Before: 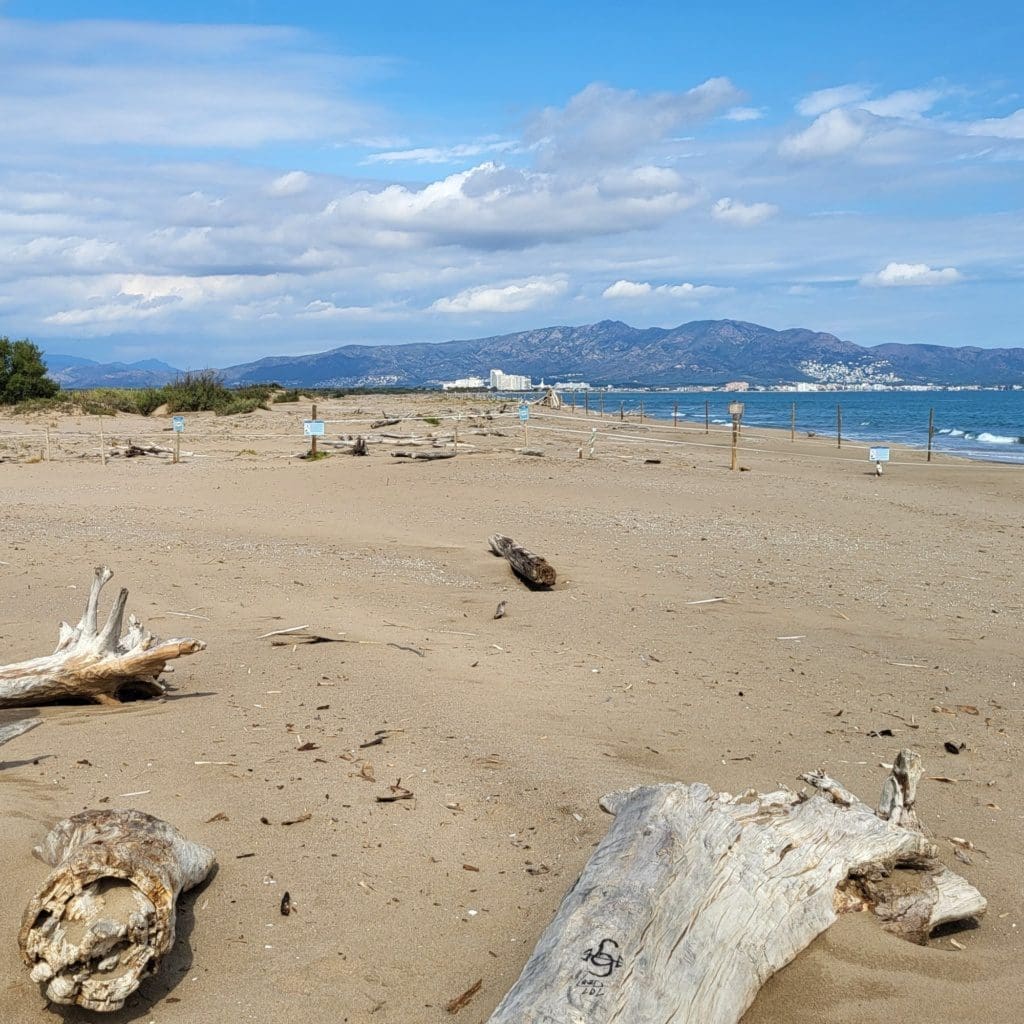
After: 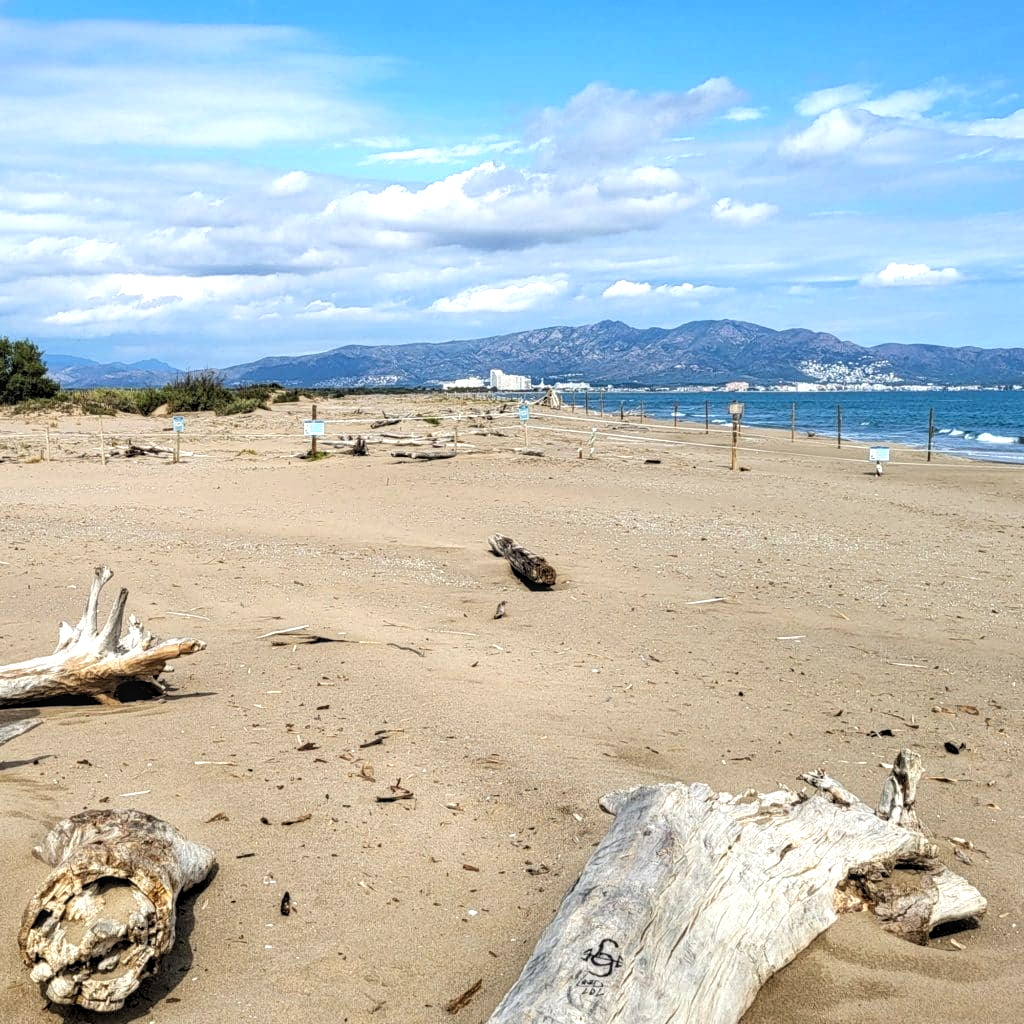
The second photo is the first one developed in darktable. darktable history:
levels: levels [0.073, 0.497, 0.972]
tone equalizer: -8 EV -0.417 EV, -7 EV -0.389 EV, -6 EV -0.333 EV, -5 EV -0.222 EV, -3 EV 0.222 EV, -2 EV 0.333 EV, -1 EV 0.389 EV, +0 EV 0.417 EV, edges refinement/feathering 500, mask exposure compensation -1.57 EV, preserve details no
local contrast: on, module defaults
